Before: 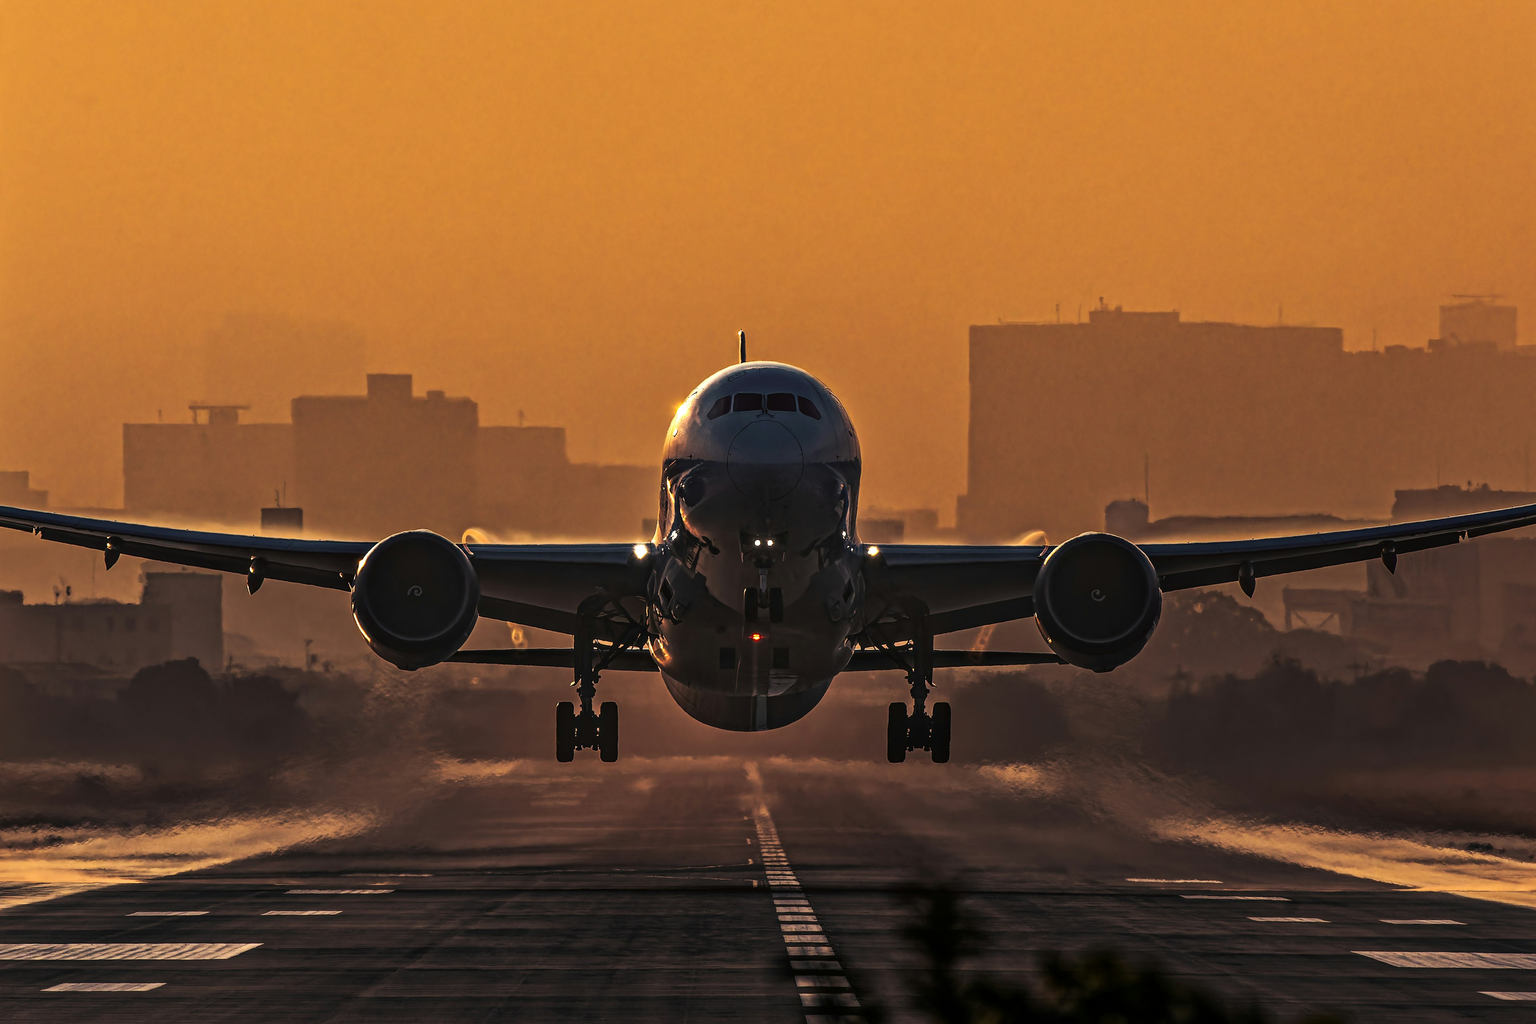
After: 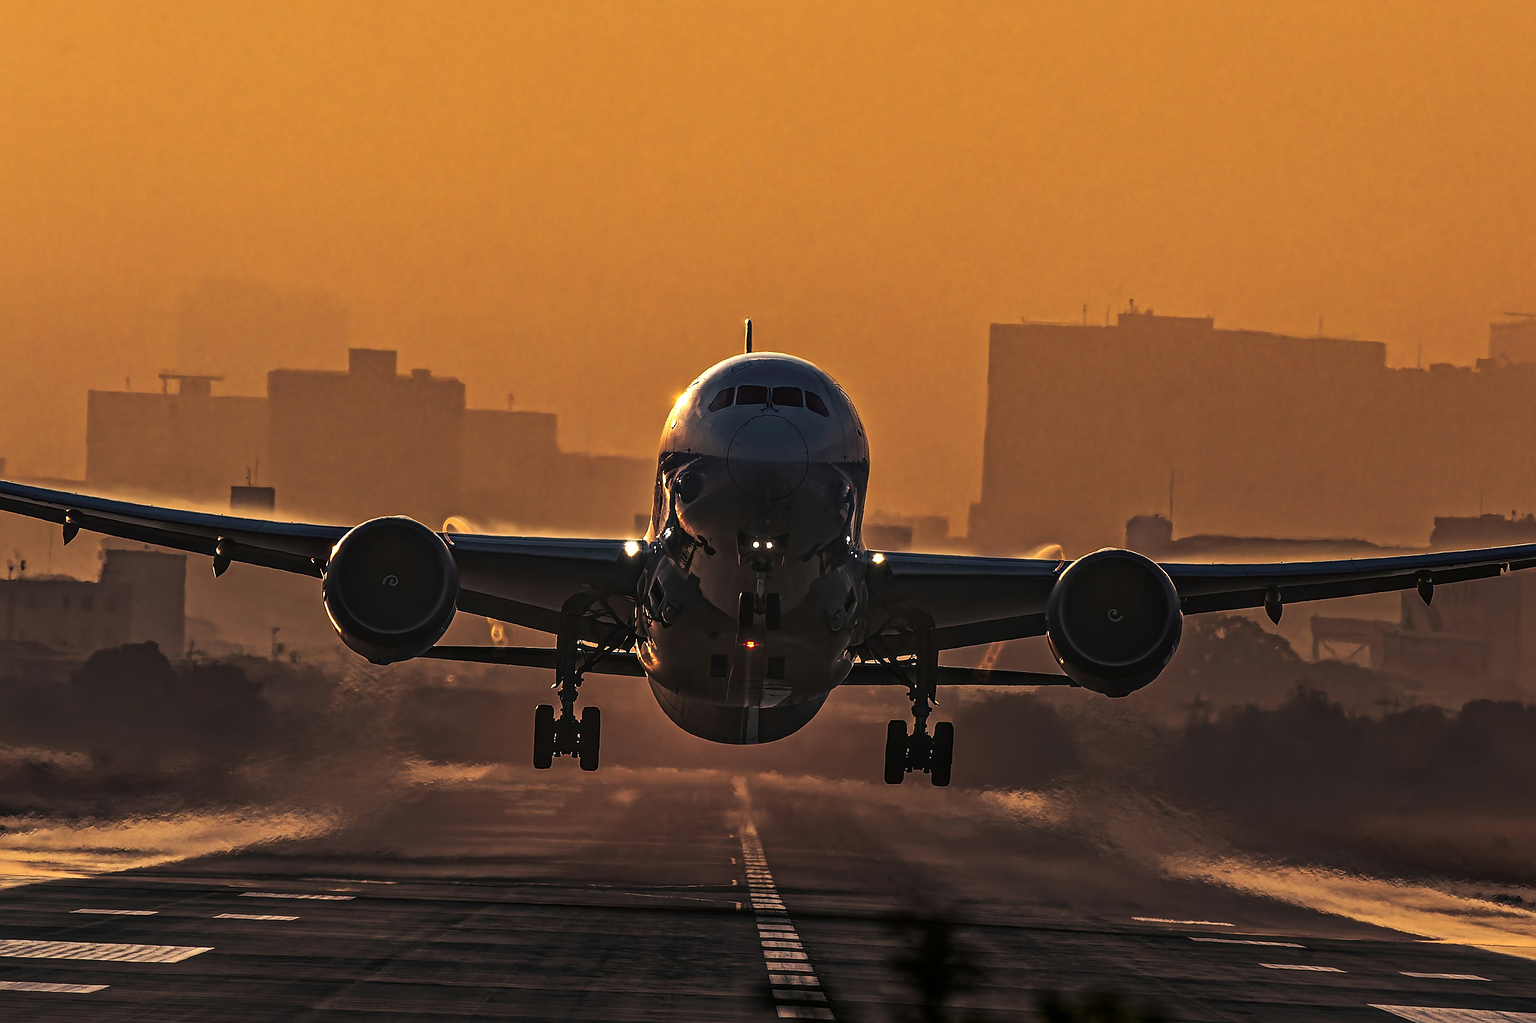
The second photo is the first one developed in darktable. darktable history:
sharpen: on, module defaults
crop and rotate: angle -2.38°
